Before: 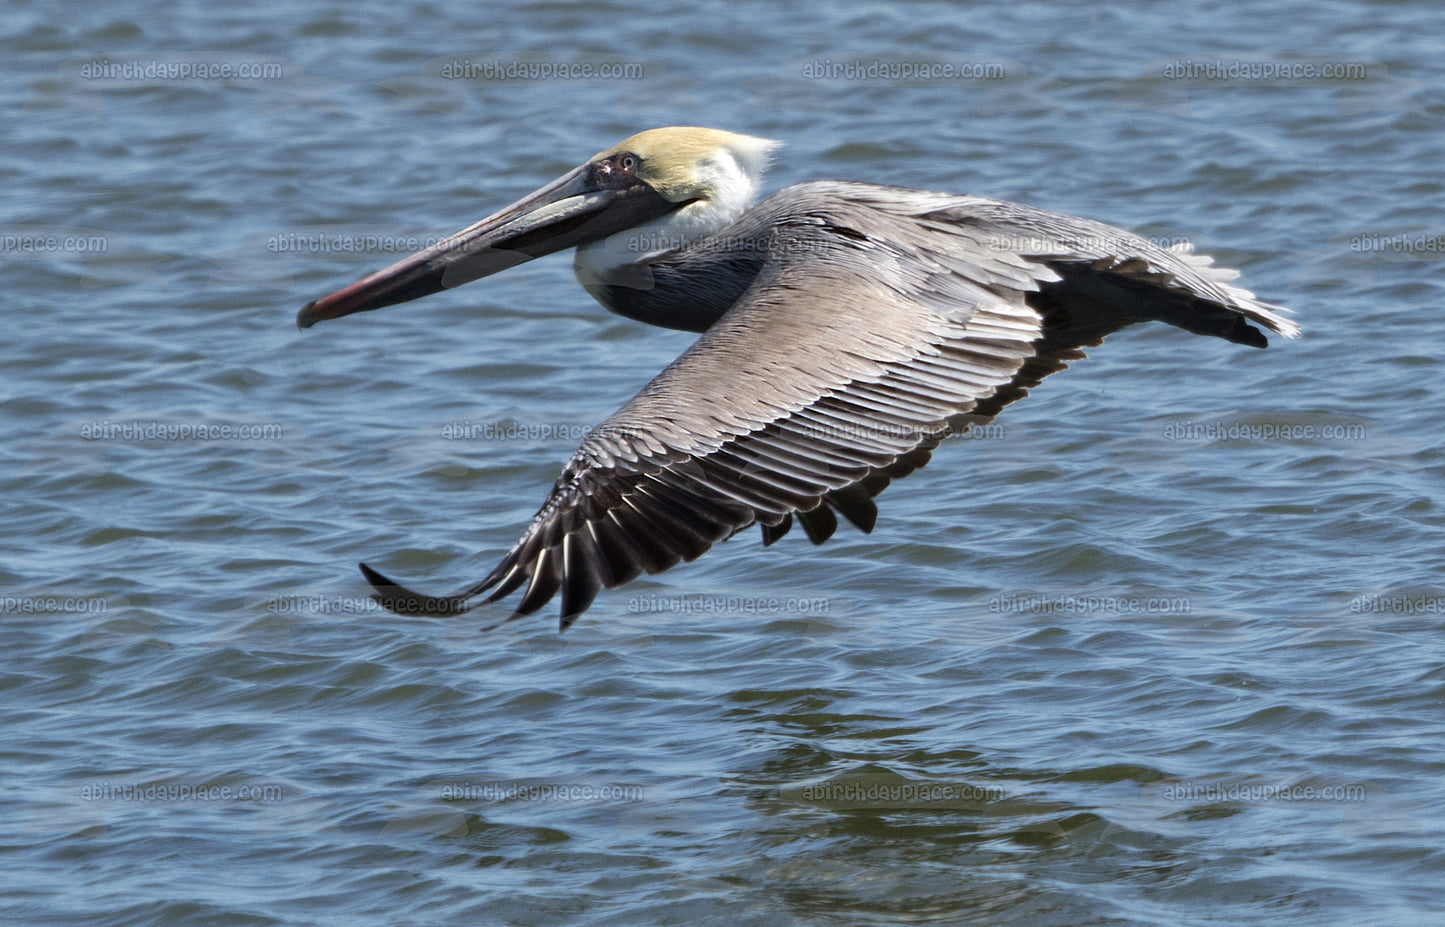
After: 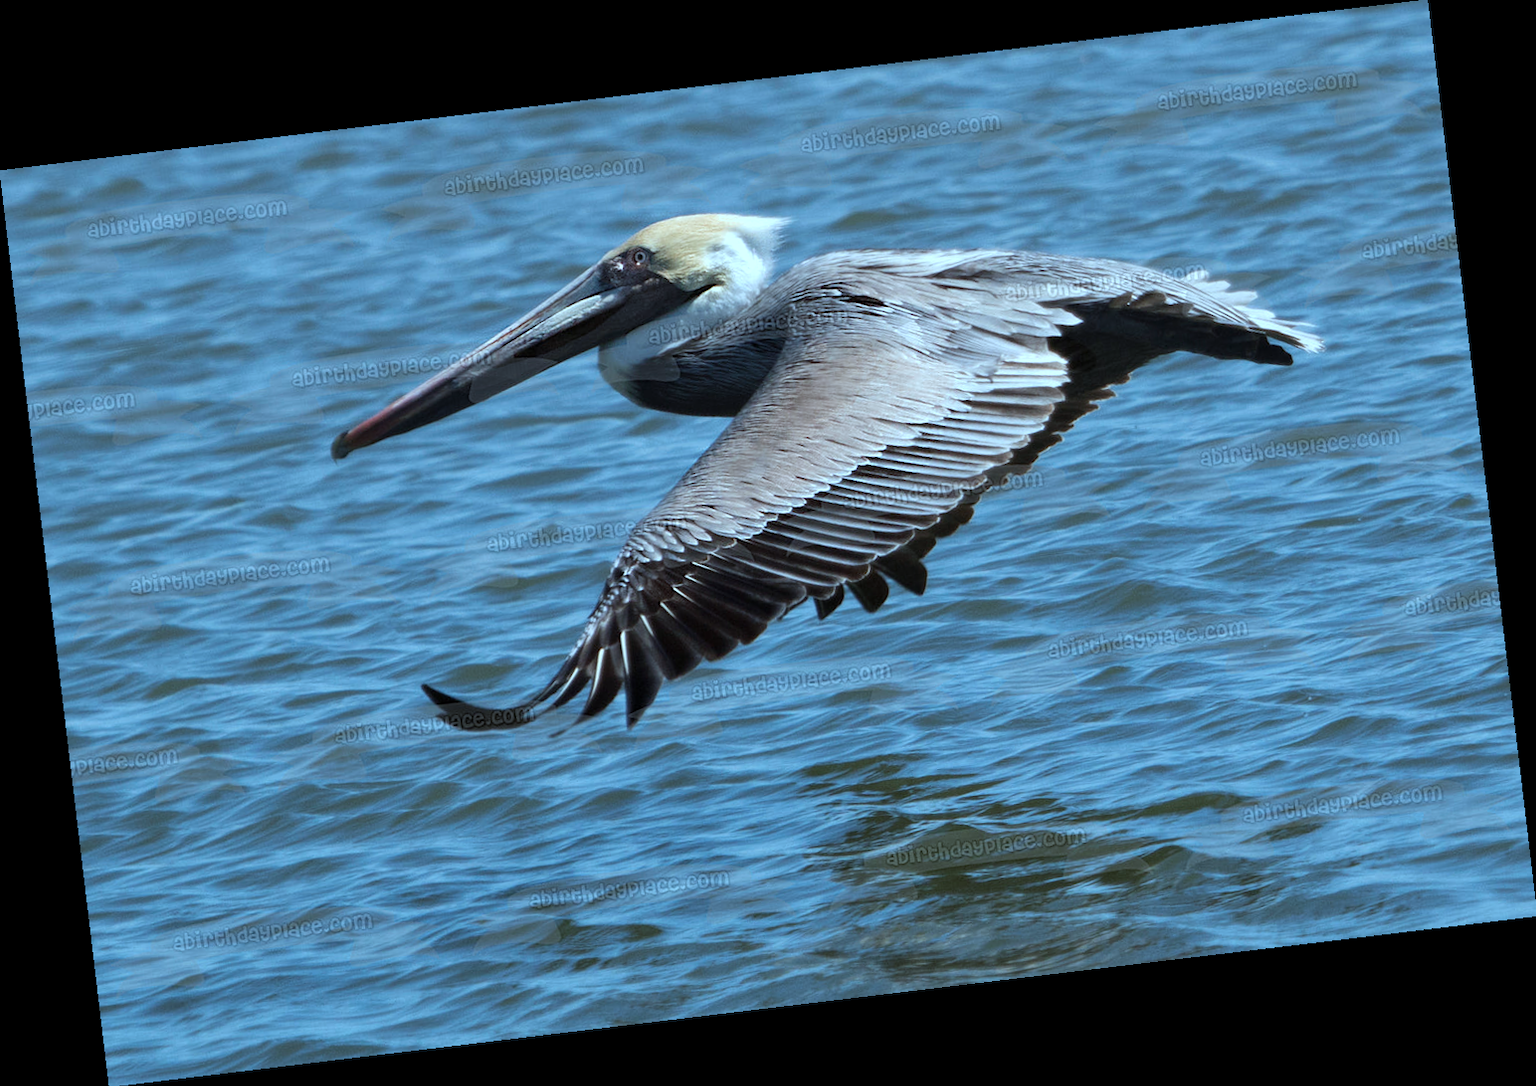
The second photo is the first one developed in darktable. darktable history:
rotate and perspective: rotation -6.83°, automatic cropping off
color correction: highlights a* -10.69, highlights b* -19.19
